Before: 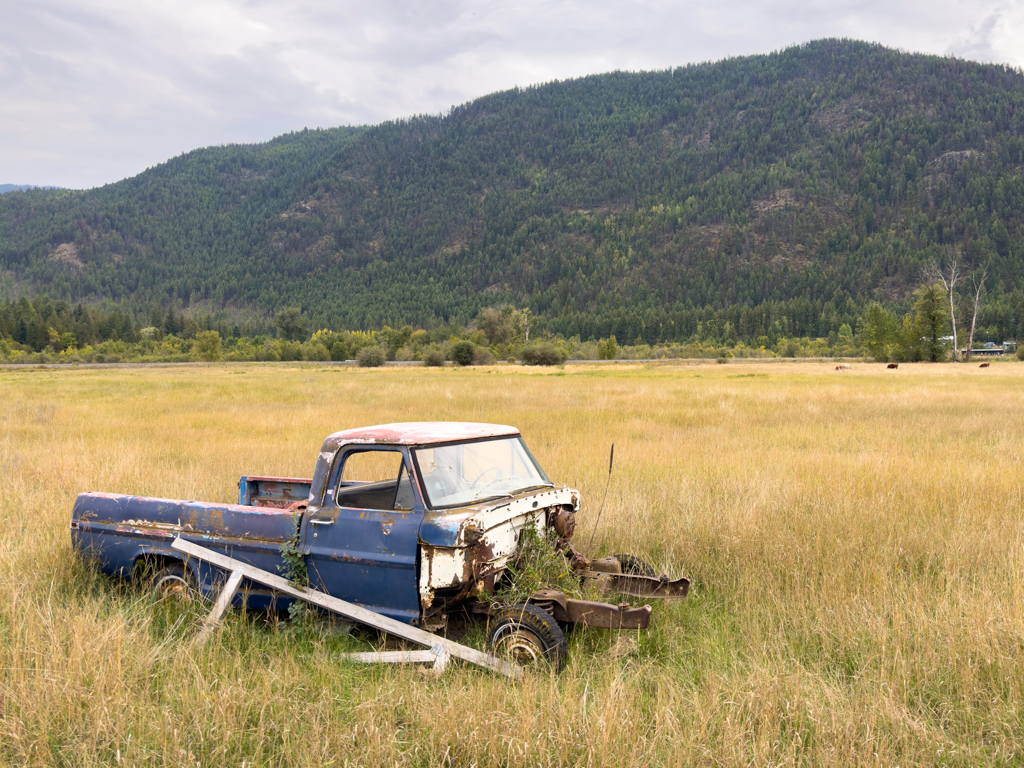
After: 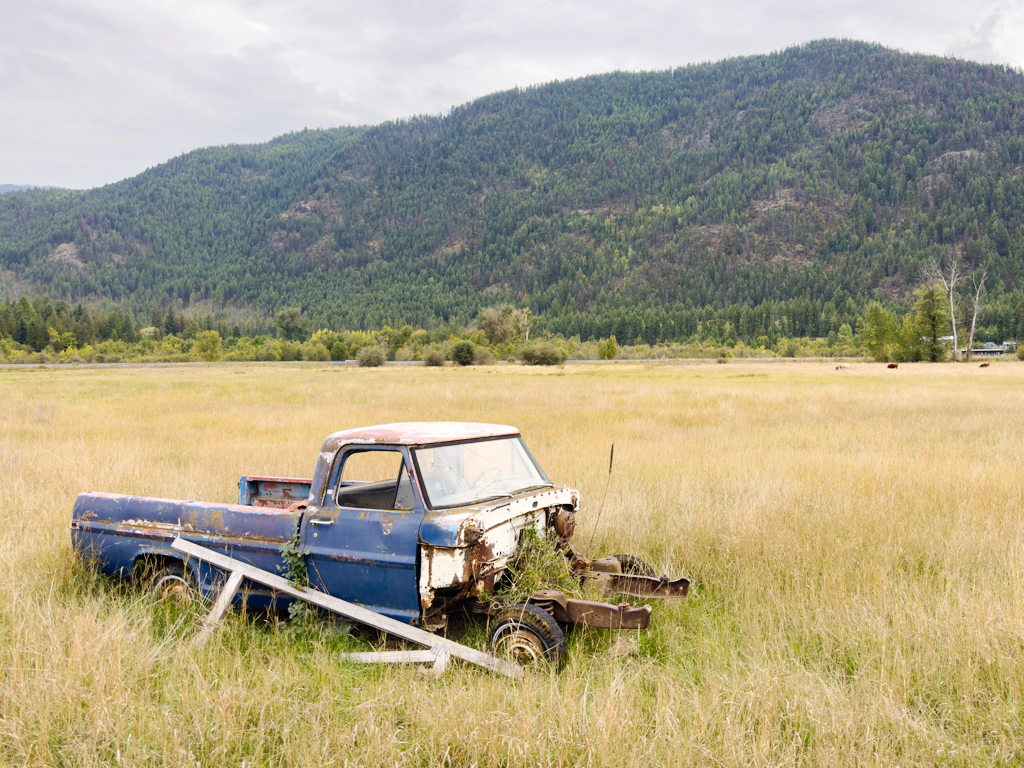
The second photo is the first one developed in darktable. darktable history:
tone curve: curves: ch0 [(0, 0) (0.003, 0.012) (0.011, 0.02) (0.025, 0.032) (0.044, 0.046) (0.069, 0.06) (0.1, 0.09) (0.136, 0.133) (0.177, 0.182) (0.224, 0.247) (0.277, 0.316) (0.335, 0.396) (0.399, 0.48) (0.468, 0.568) (0.543, 0.646) (0.623, 0.717) (0.709, 0.777) (0.801, 0.846) (0.898, 0.912) (1, 1)], preserve colors none
